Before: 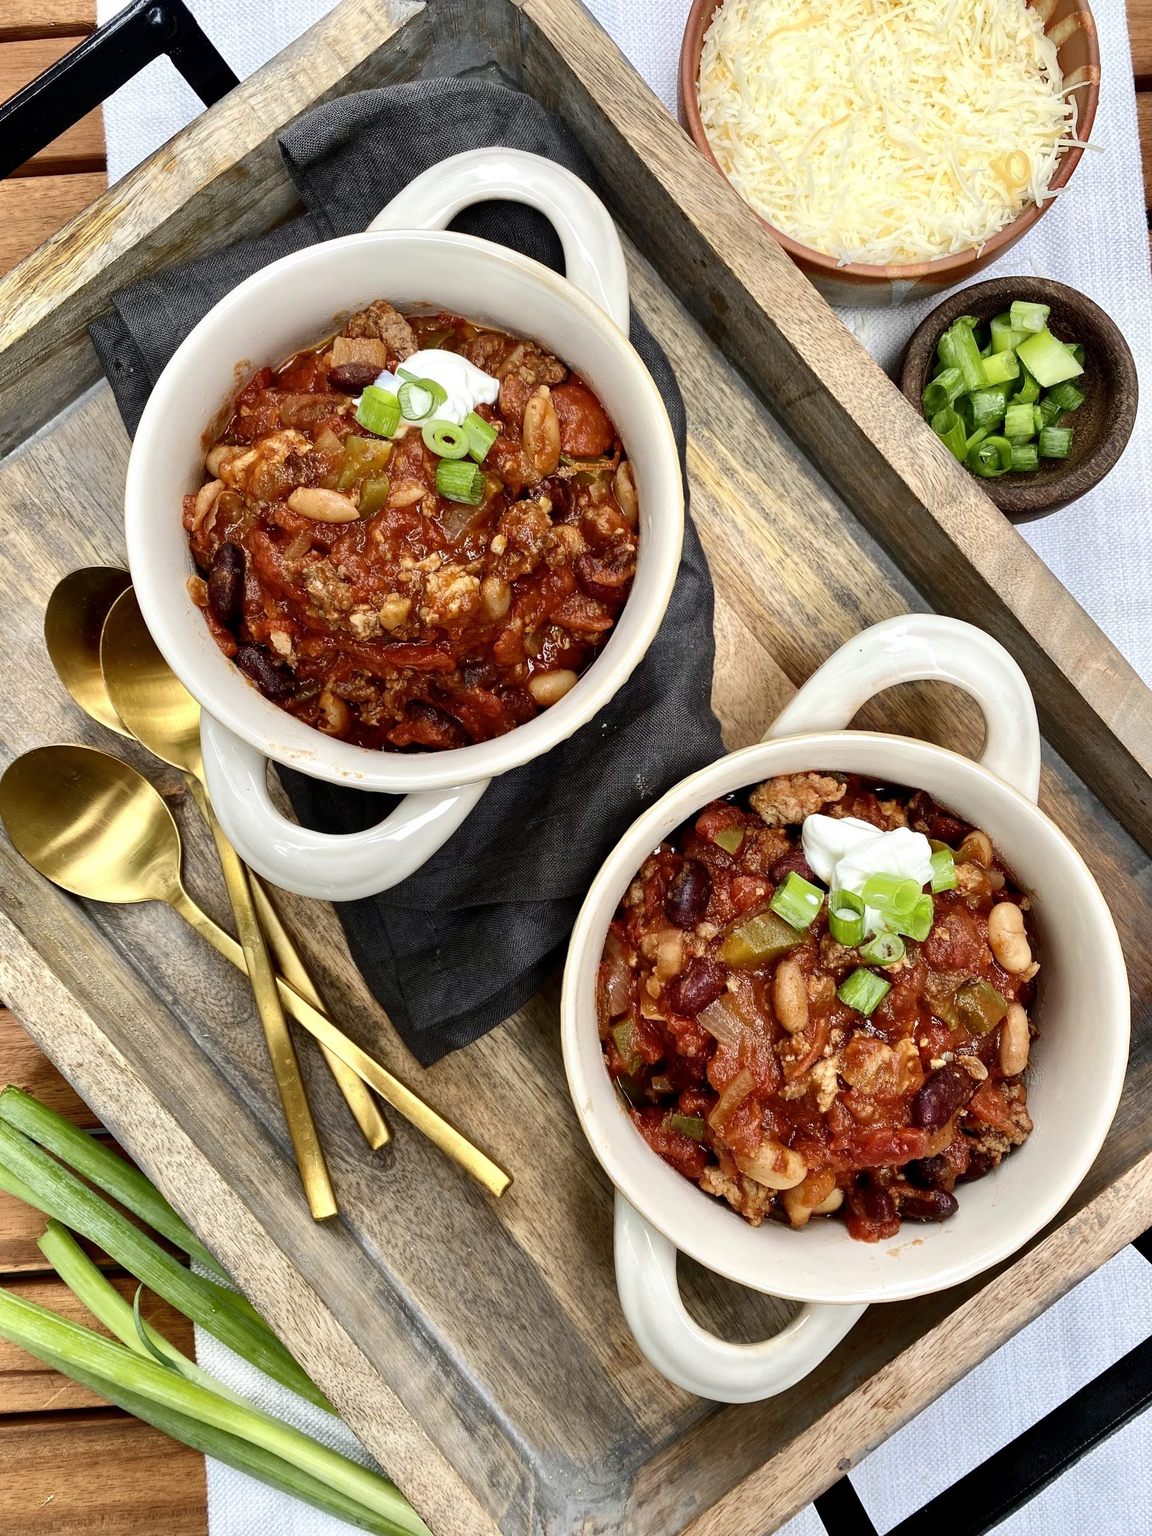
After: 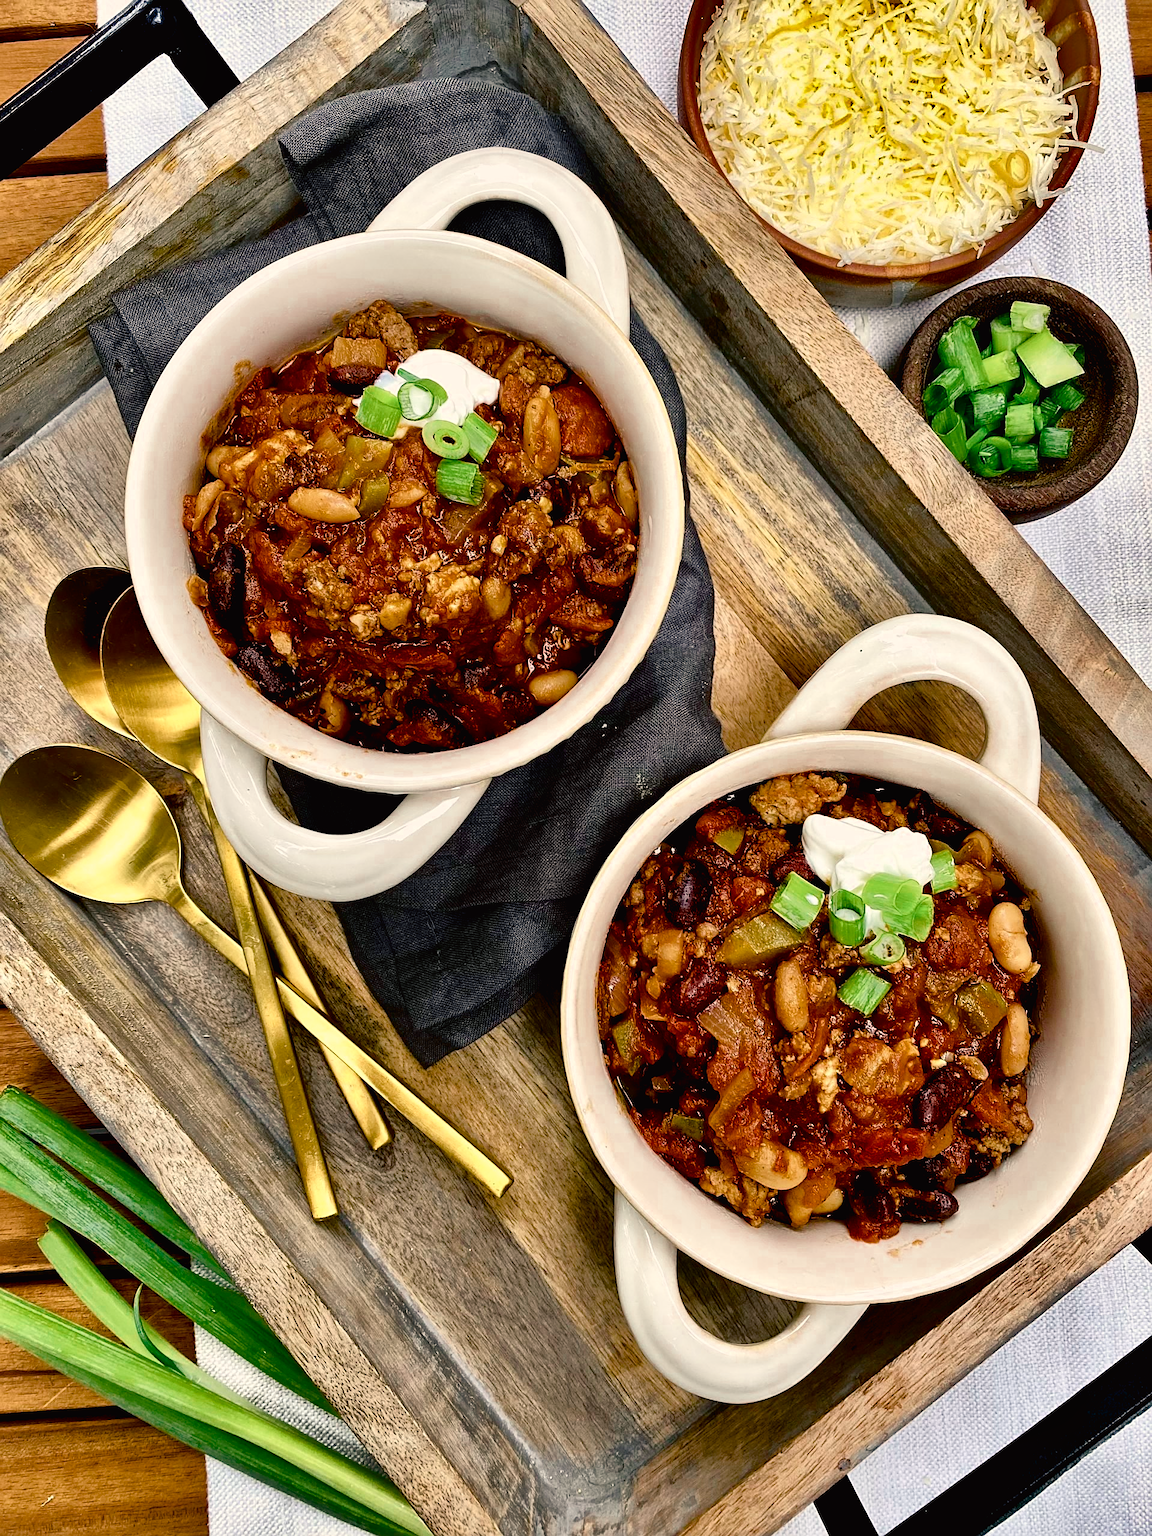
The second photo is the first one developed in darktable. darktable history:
sharpen: on, module defaults
color zones: curves: ch0 [(0, 0.5) (0.125, 0.4) (0.25, 0.5) (0.375, 0.4) (0.5, 0.4) (0.625, 0.35) (0.75, 0.35) (0.875, 0.5)]; ch1 [(0, 0.35) (0.125, 0.45) (0.25, 0.35) (0.375, 0.35) (0.5, 0.35) (0.625, 0.35) (0.75, 0.45) (0.875, 0.35)]; ch2 [(0, 0.6) (0.125, 0.5) (0.25, 0.5) (0.375, 0.6) (0.5, 0.6) (0.625, 0.5) (0.75, 0.5) (0.875, 0.5)]
shadows and highlights: shadows 24.5, highlights -78.15, soften with gaussian
color balance rgb: shadows lift › chroma 3%, shadows lift › hue 240.84°, highlights gain › chroma 3%, highlights gain › hue 73.2°, global offset › luminance -0.5%, perceptual saturation grading › global saturation 20%, perceptual saturation grading › highlights -25%, perceptual saturation grading › shadows 50%, global vibrance 25.26%
tone curve: curves: ch0 [(0, 0.013) (0.117, 0.081) (0.257, 0.259) (0.408, 0.45) (0.611, 0.64) (0.81, 0.857) (1, 1)]; ch1 [(0, 0) (0.287, 0.198) (0.501, 0.506) (0.56, 0.584) (0.715, 0.741) (0.976, 0.992)]; ch2 [(0, 0) (0.369, 0.362) (0.5, 0.5) (0.537, 0.547) (0.59, 0.603) (0.681, 0.754) (1, 1)], color space Lab, independent channels, preserve colors none
